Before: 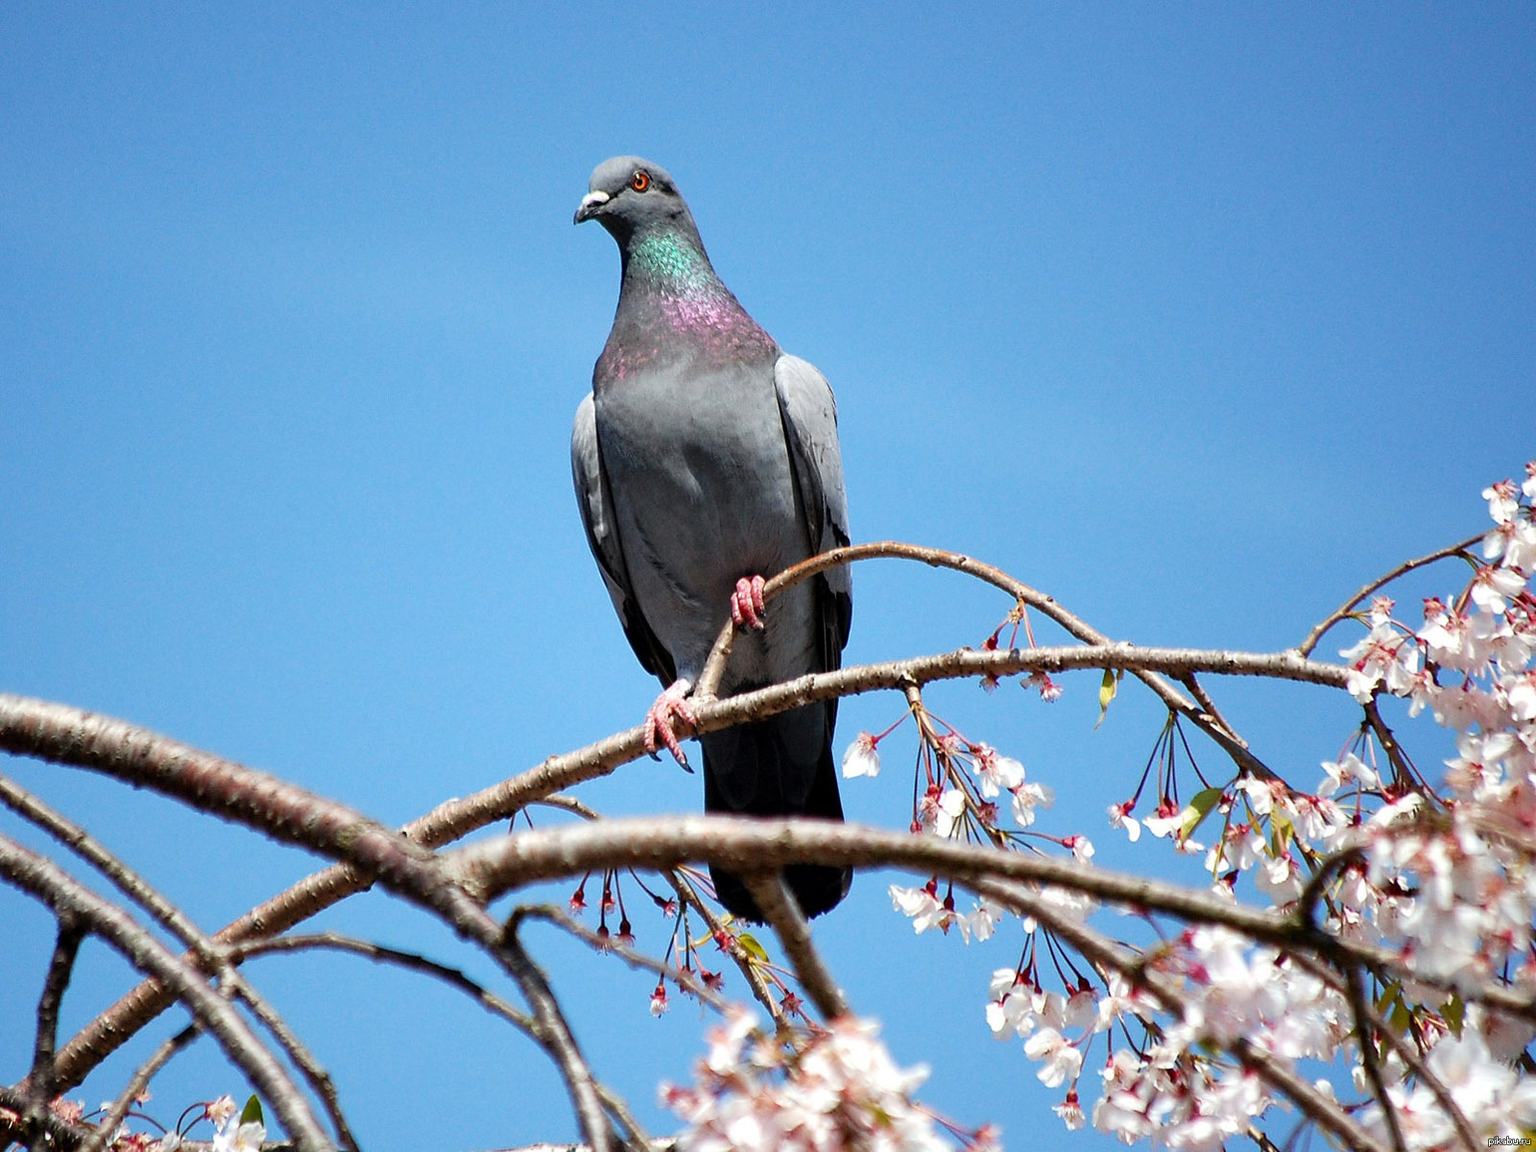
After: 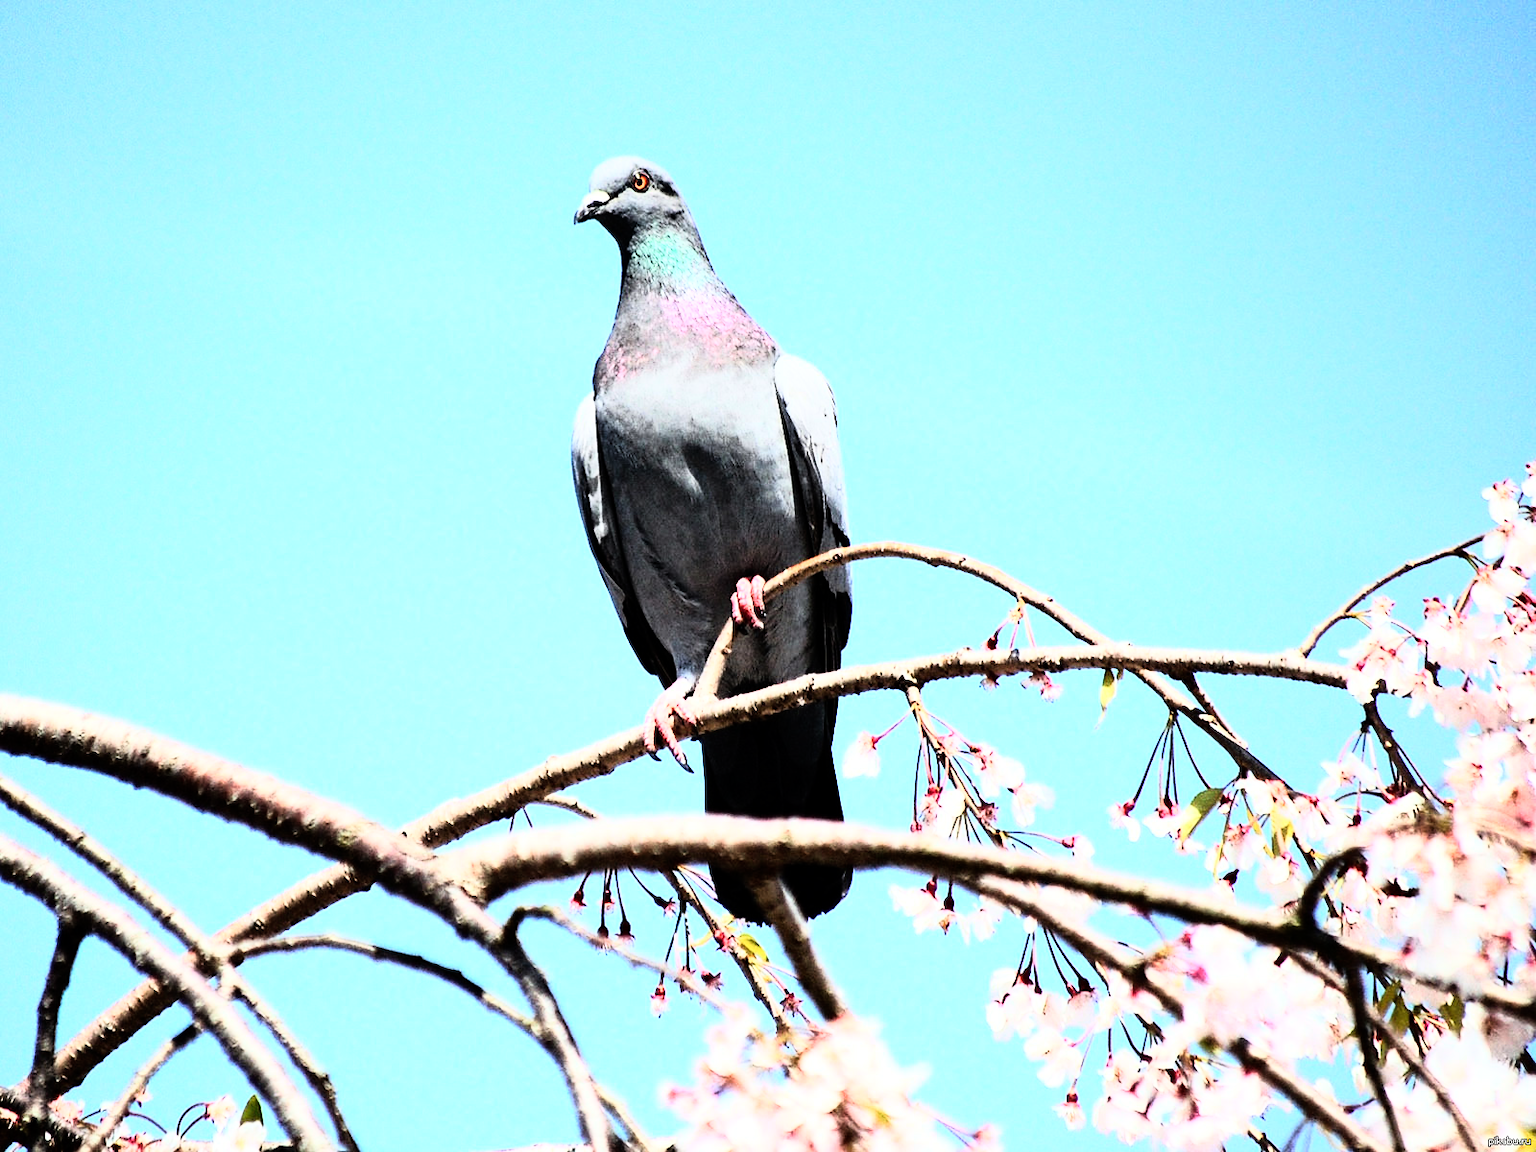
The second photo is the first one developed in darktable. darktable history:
shadows and highlights: shadows 0, highlights 40
rgb curve: curves: ch0 [(0, 0) (0.21, 0.15) (0.24, 0.21) (0.5, 0.75) (0.75, 0.96) (0.89, 0.99) (1, 1)]; ch1 [(0, 0.02) (0.21, 0.13) (0.25, 0.2) (0.5, 0.67) (0.75, 0.9) (0.89, 0.97) (1, 1)]; ch2 [(0, 0.02) (0.21, 0.13) (0.25, 0.2) (0.5, 0.67) (0.75, 0.9) (0.89, 0.97) (1, 1)], compensate middle gray true
